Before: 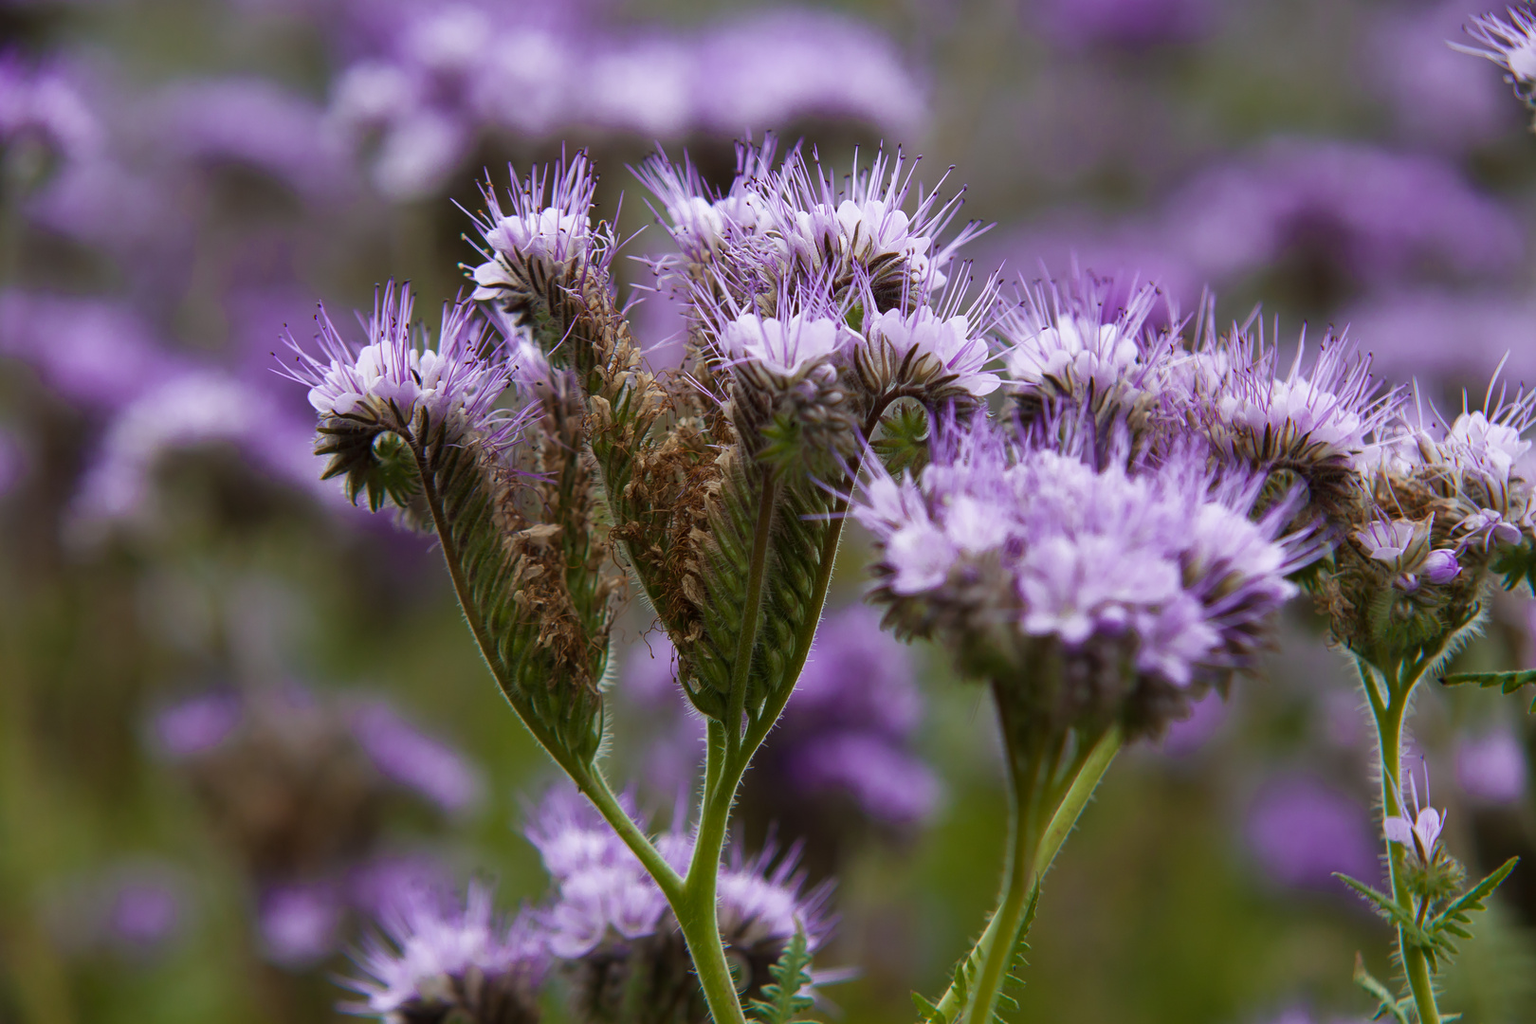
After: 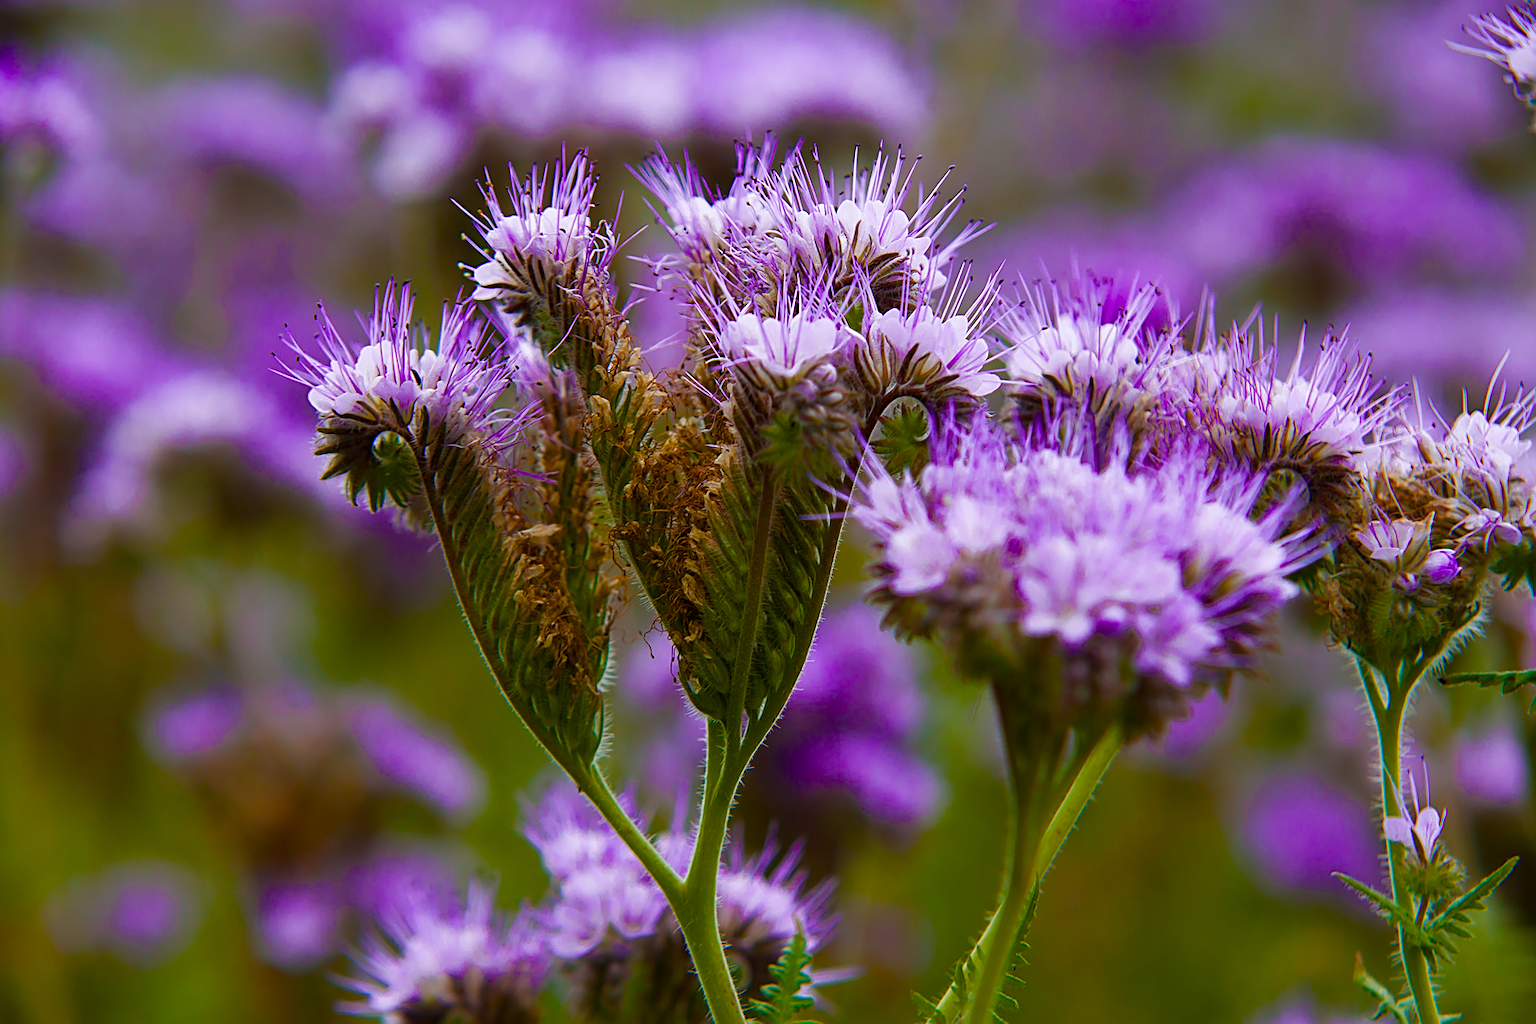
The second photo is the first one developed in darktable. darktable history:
sharpen: on, module defaults
color balance rgb: shadows lift › hue 87.97°, linear chroma grading › global chroma 8.983%, perceptual saturation grading › global saturation 40.289%, perceptual saturation grading › highlights -25.861%, perceptual saturation grading › mid-tones 35.121%, perceptual saturation grading › shadows 35.581%, global vibrance 20%
